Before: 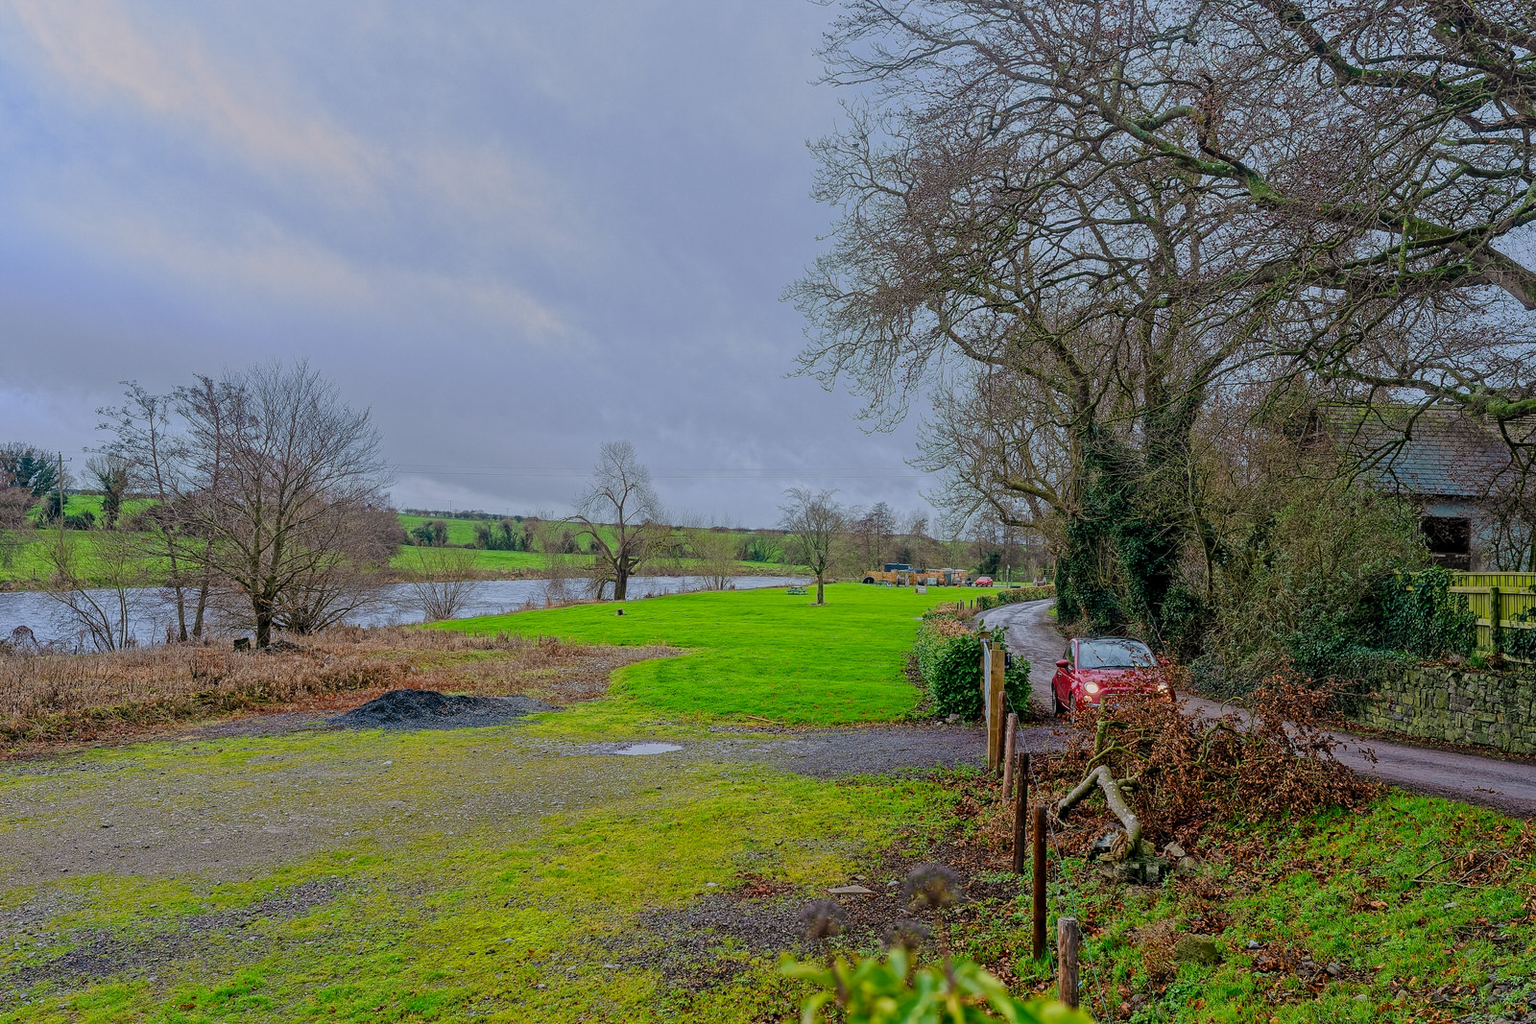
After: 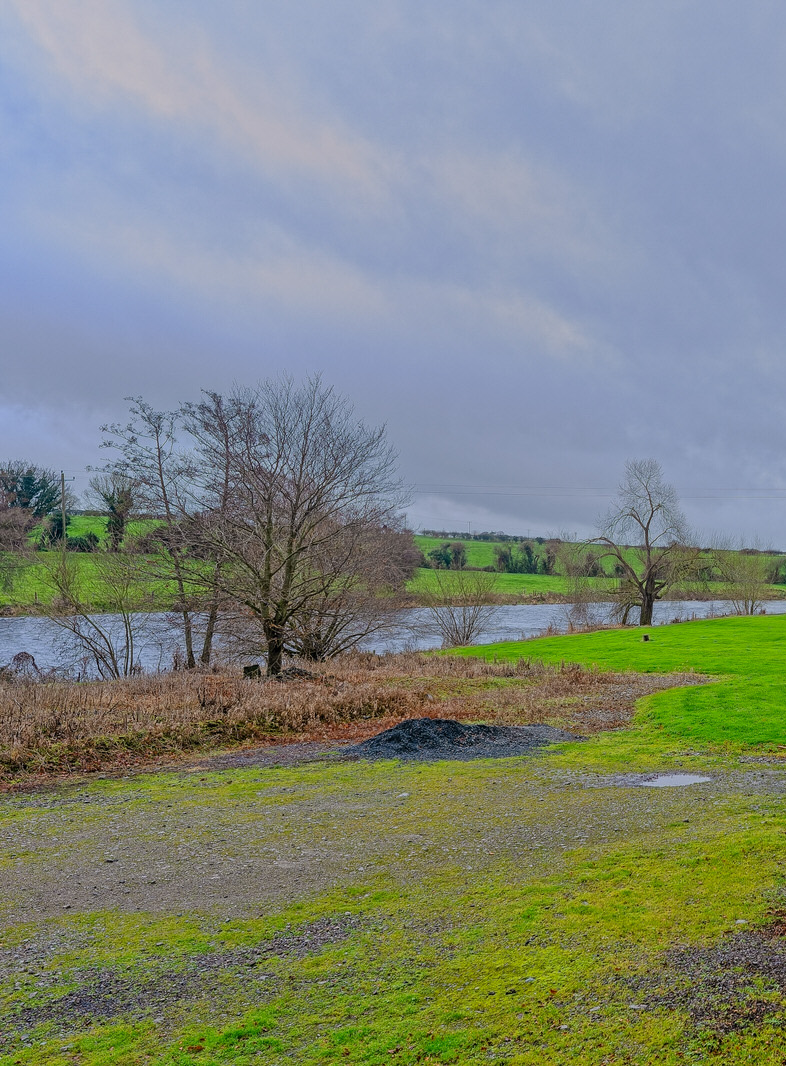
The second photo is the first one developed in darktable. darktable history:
crop and rotate: left 0%, top 0%, right 50.845%
exposure: exposure -0.021 EV, compensate highlight preservation false
tone equalizer: on, module defaults
